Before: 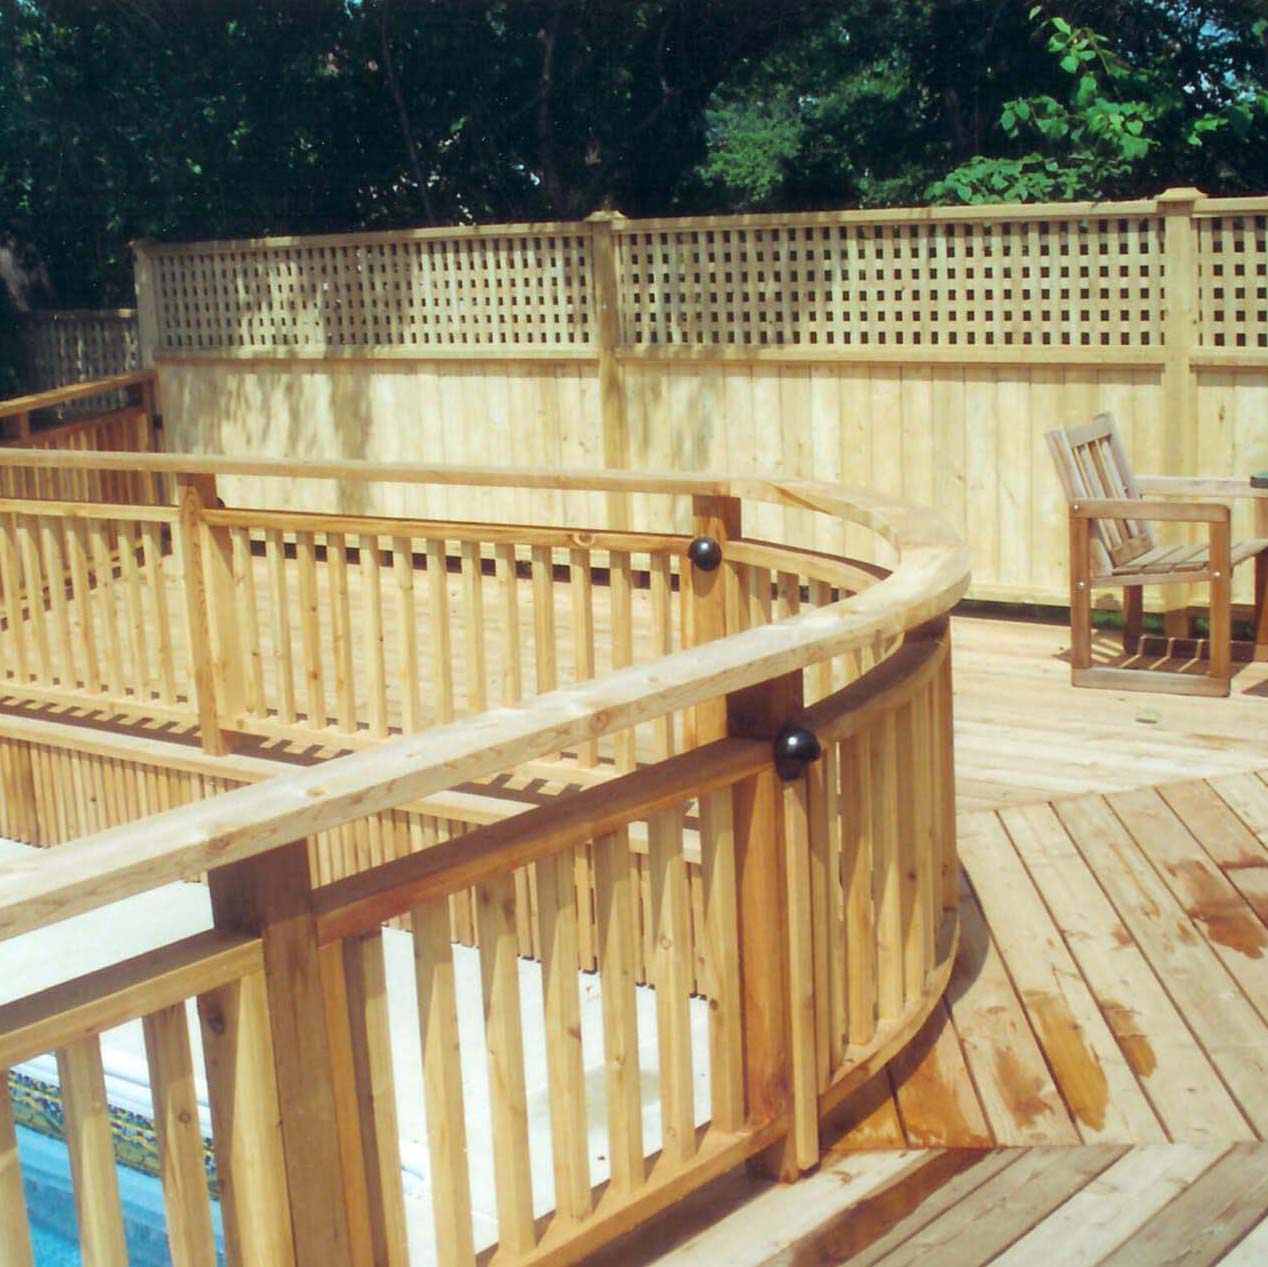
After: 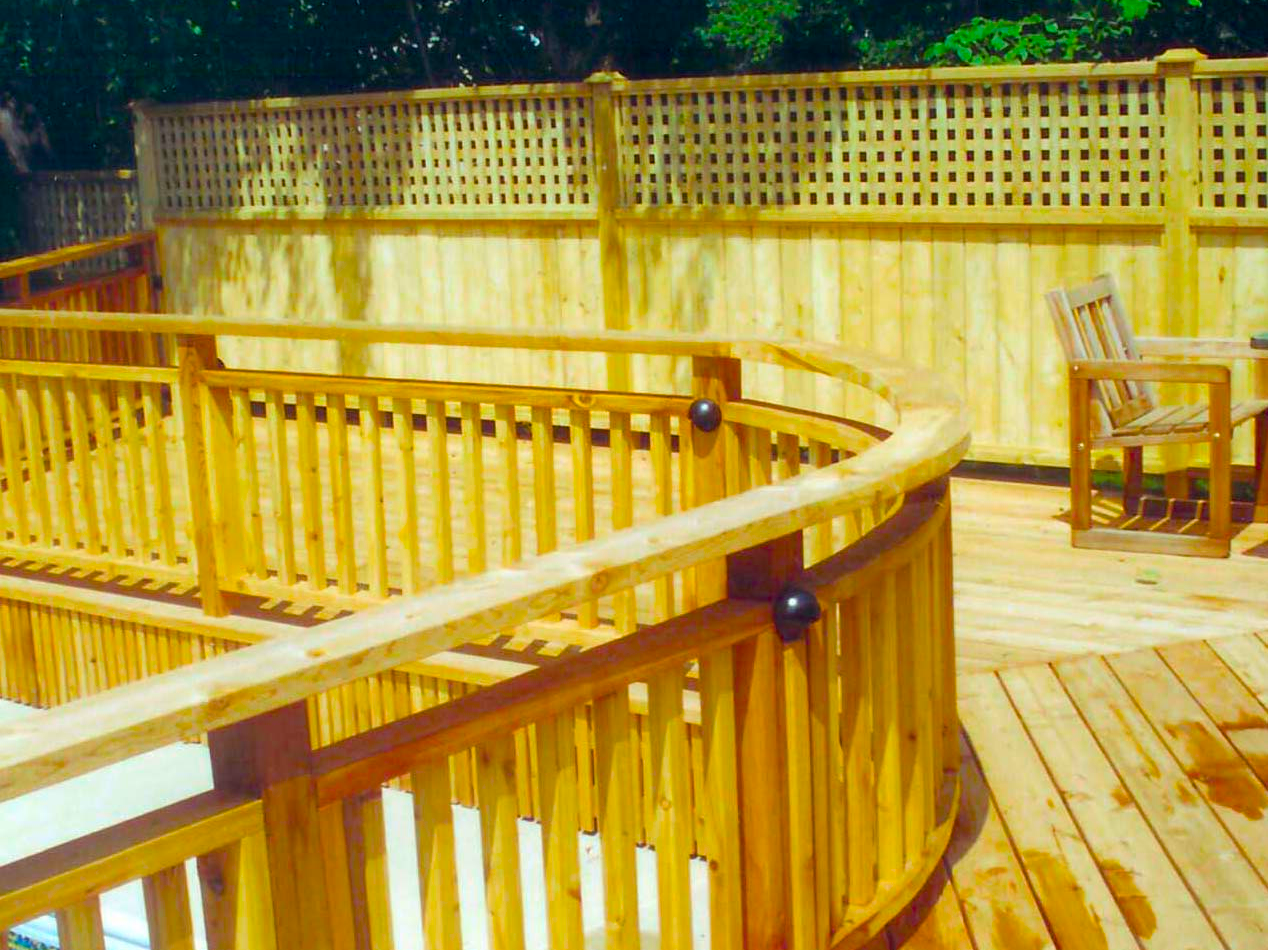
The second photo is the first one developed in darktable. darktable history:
color balance rgb: perceptual saturation grading › global saturation 100%
crop: top 11.038%, bottom 13.962%
